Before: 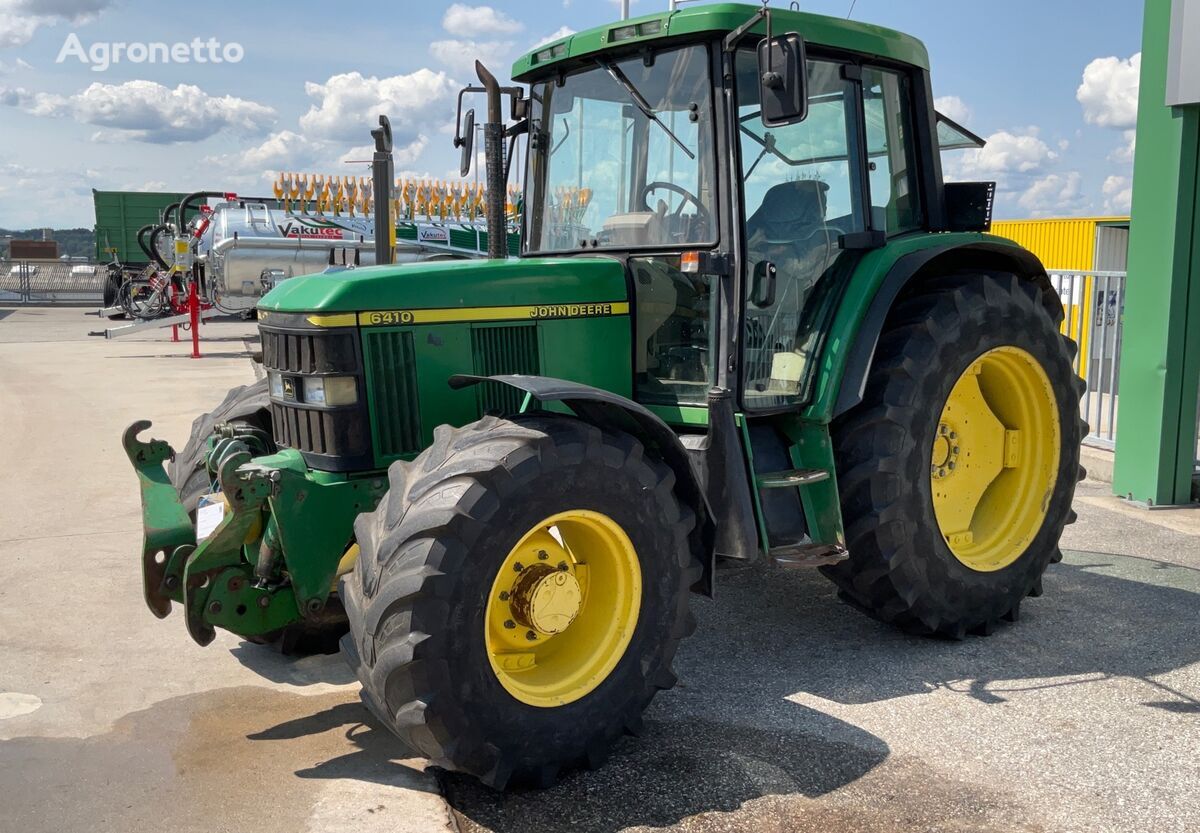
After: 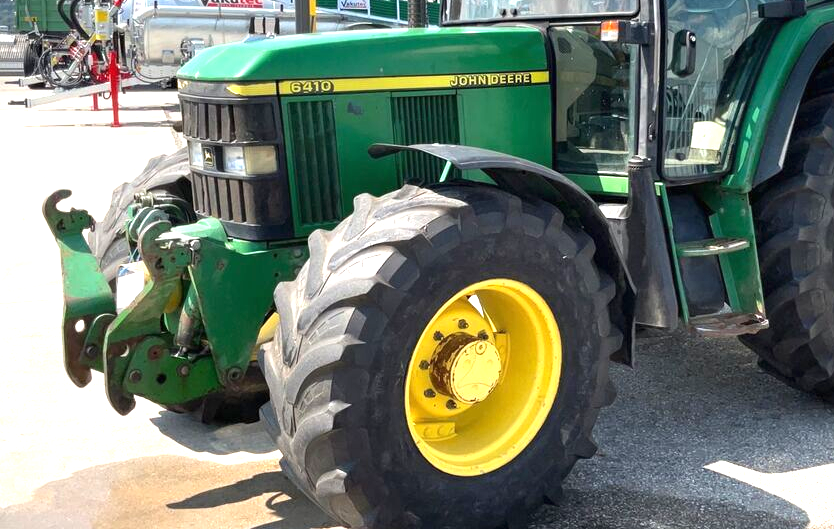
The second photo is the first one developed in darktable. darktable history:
exposure: black level correction 0, exposure 1.199 EV, compensate exposure bias true, compensate highlight preservation false
crop: left 6.69%, top 27.794%, right 23.73%, bottom 8.65%
